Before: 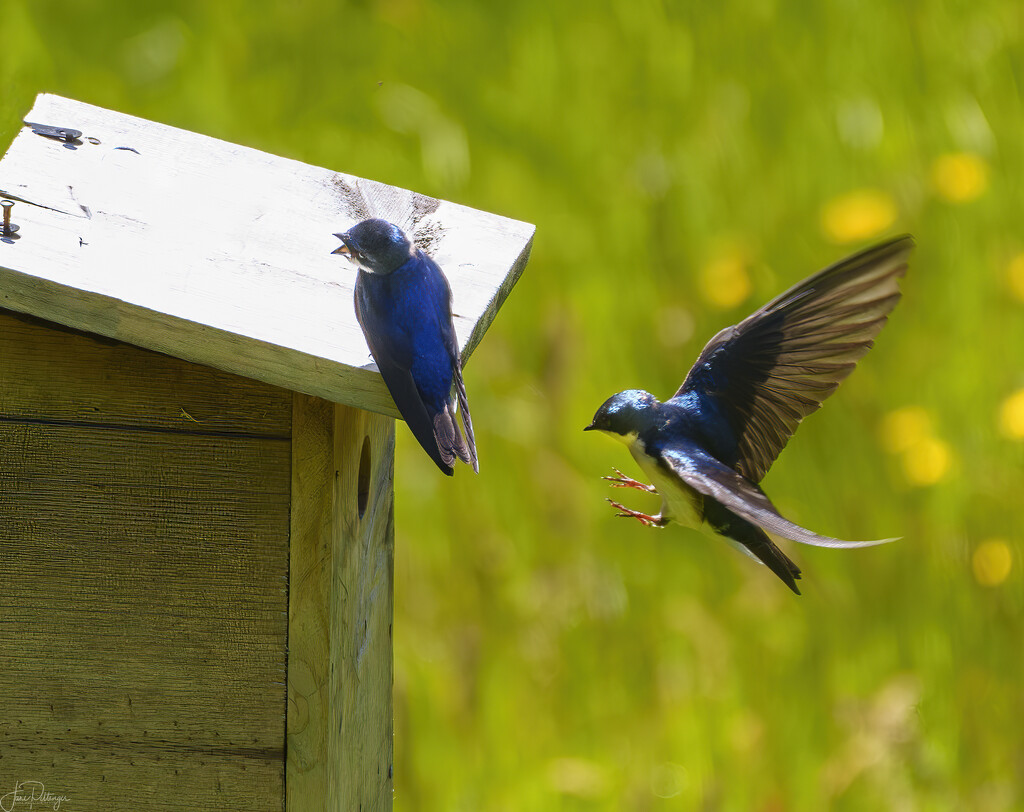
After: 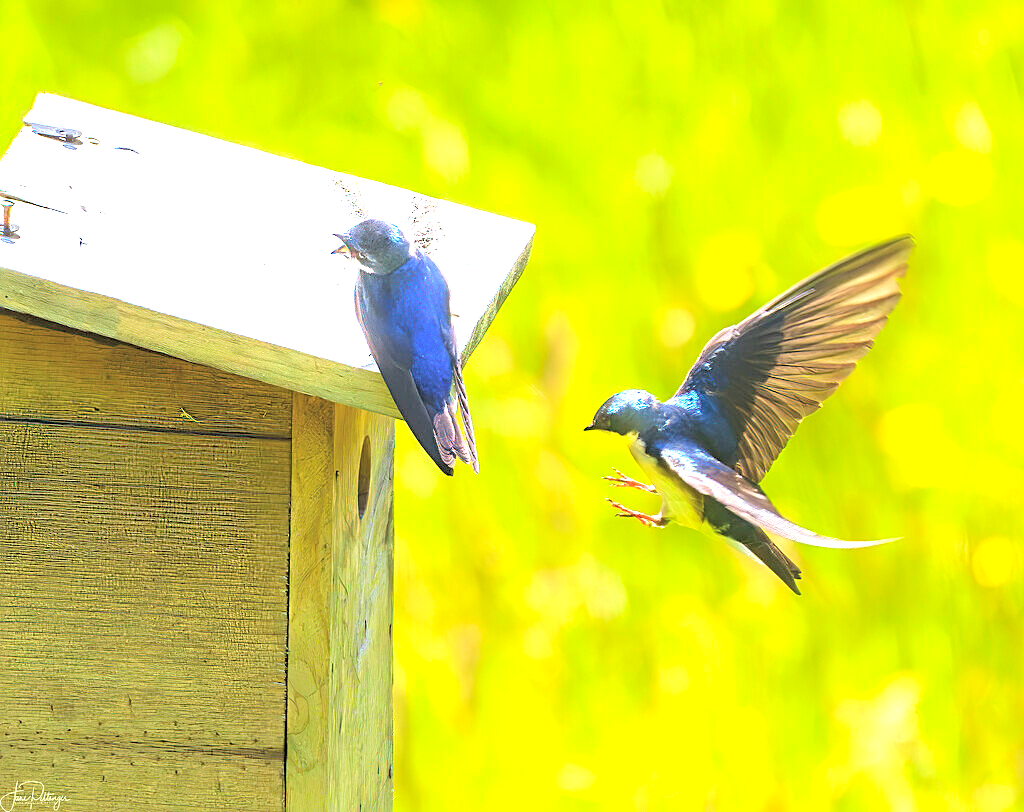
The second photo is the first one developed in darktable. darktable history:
exposure: black level correction 0, exposure 1.663 EV, compensate highlight preservation false
contrast brightness saturation: brightness 0.275
sharpen: on, module defaults
